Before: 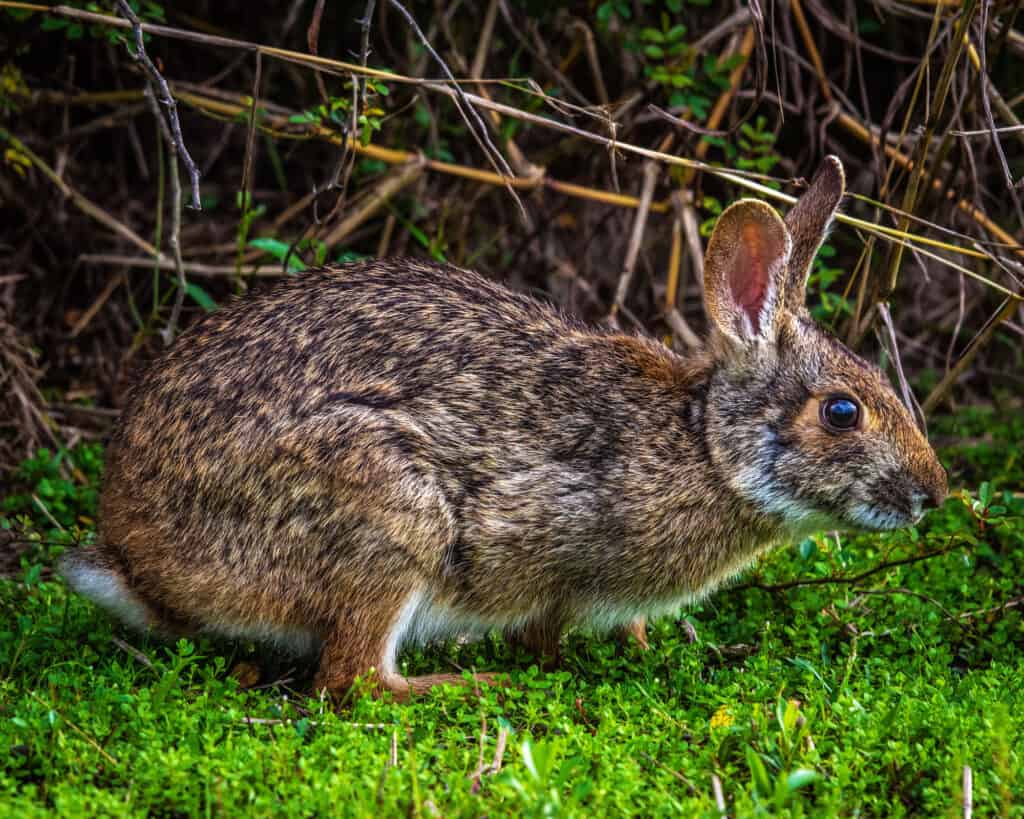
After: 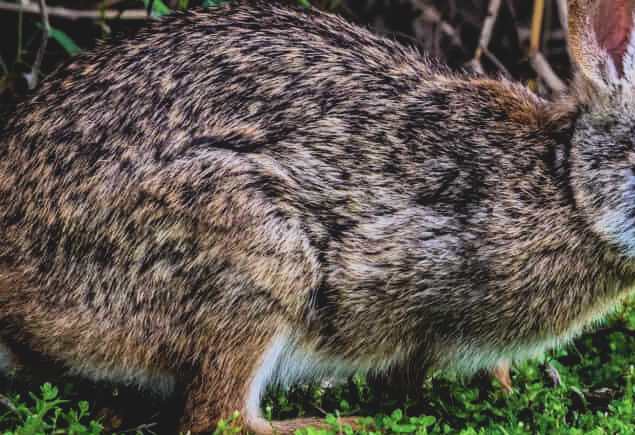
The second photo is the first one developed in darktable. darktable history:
crop: left 13.312%, top 31.28%, right 24.627%, bottom 15.582%
filmic rgb: hardness 4.17, contrast 1.364, color science v6 (2022)
contrast brightness saturation: contrast -0.15, brightness 0.05, saturation -0.12
color calibration: illuminant as shot in camera, x 0.358, y 0.373, temperature 4628.91 K
